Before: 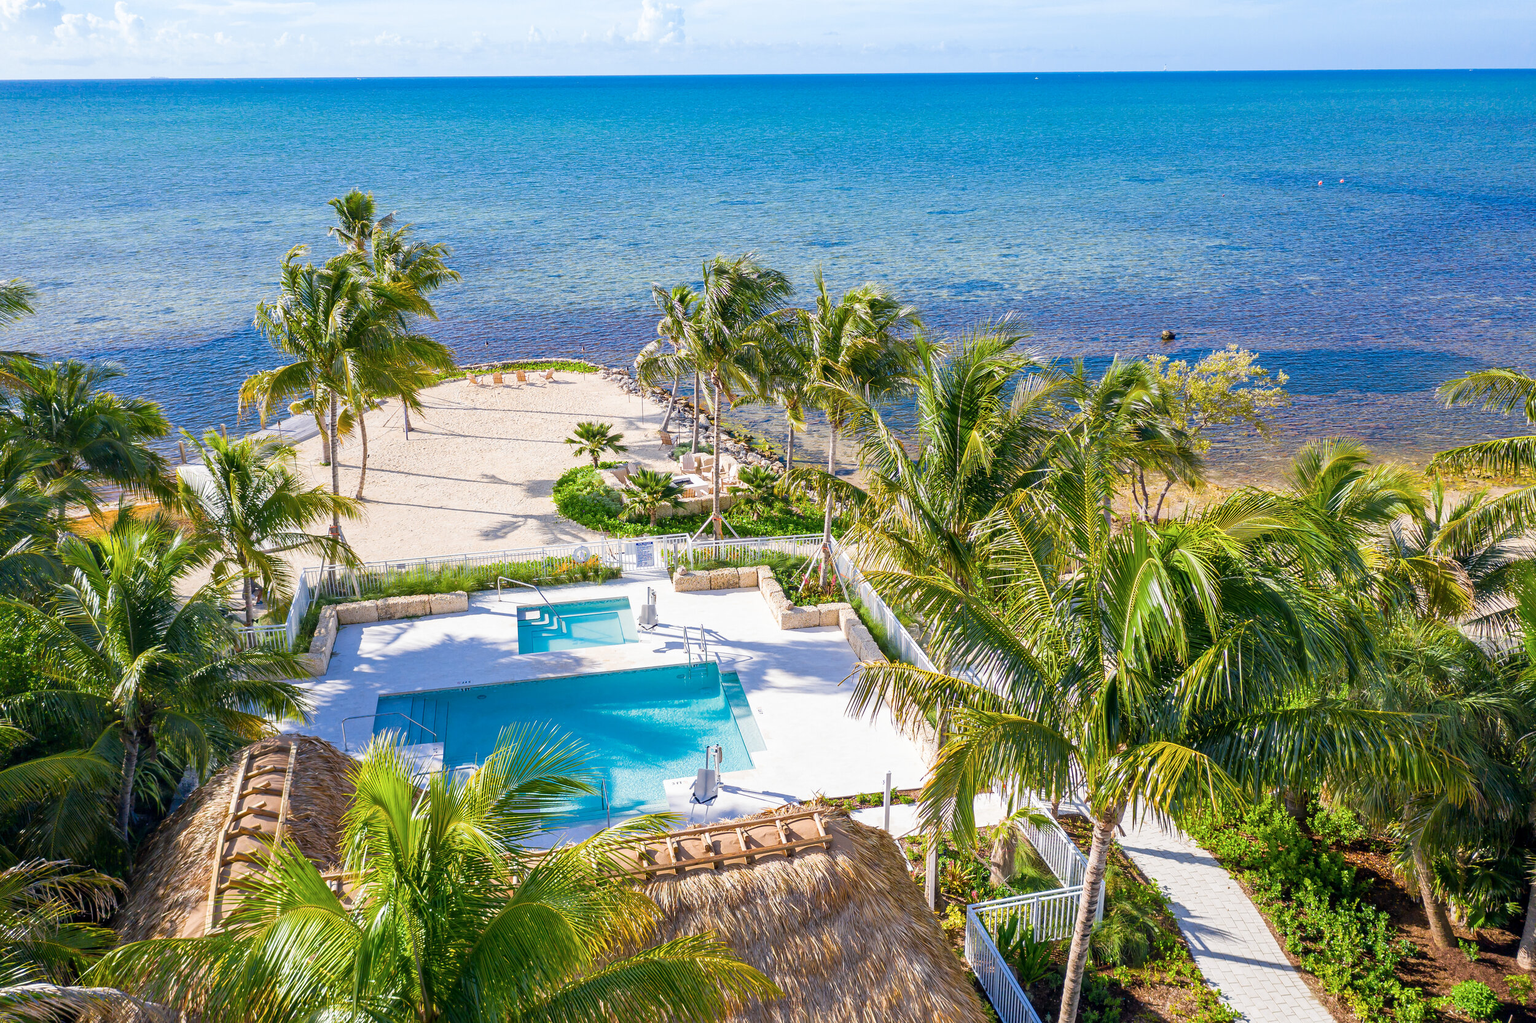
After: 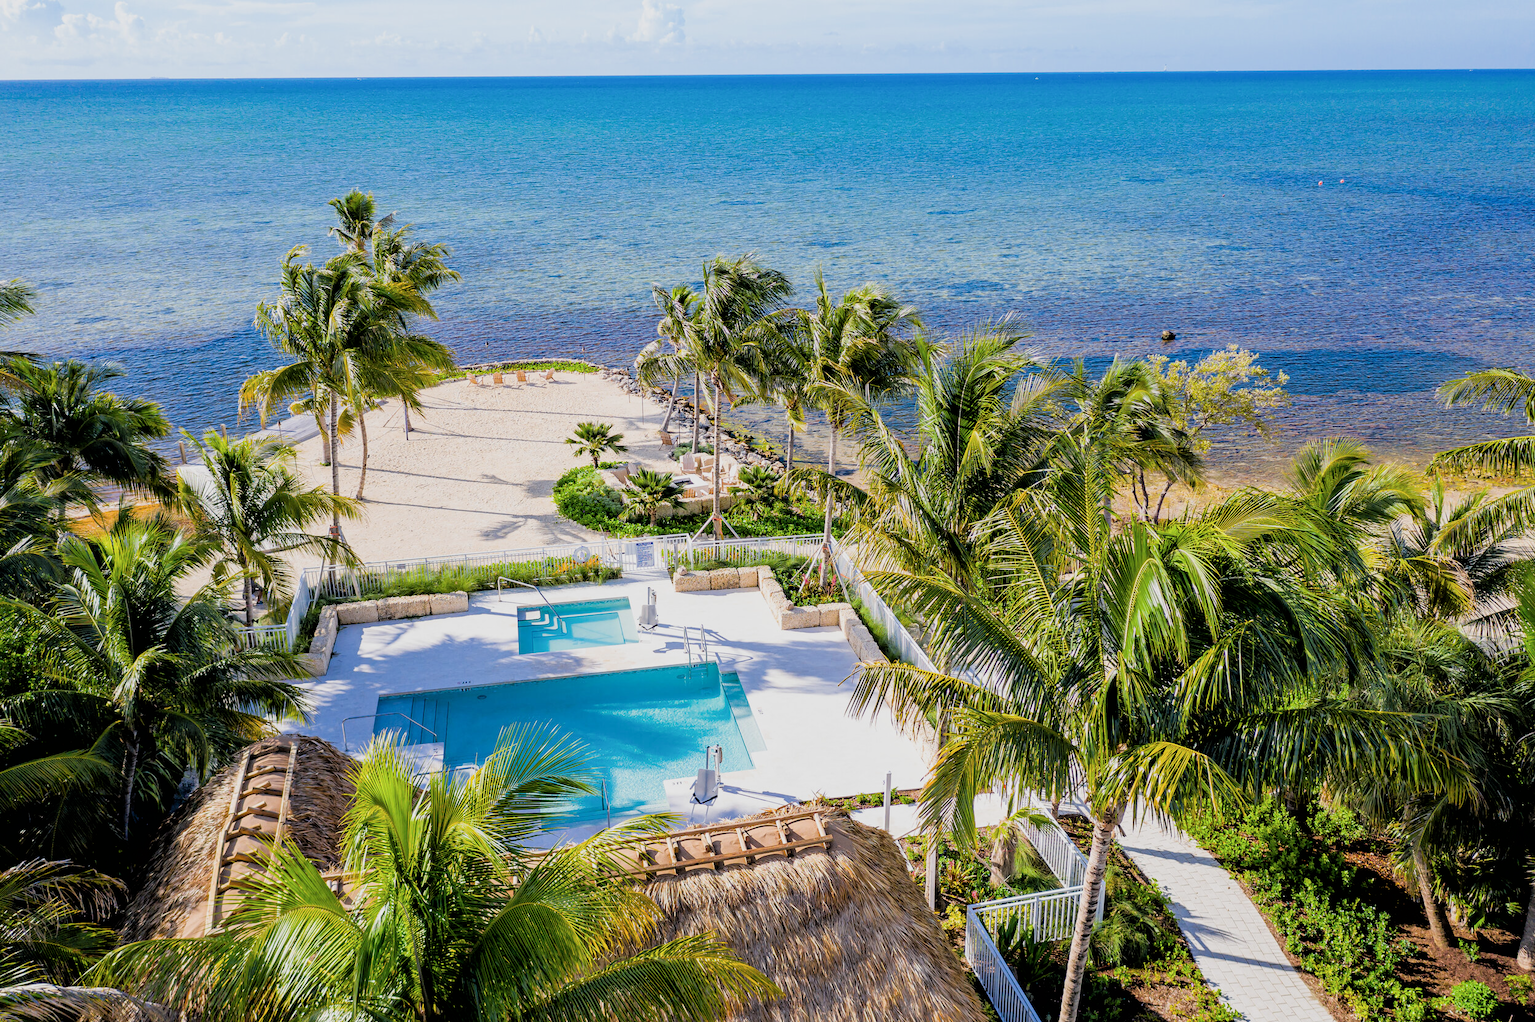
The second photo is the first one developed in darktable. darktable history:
filmic rgb: black relative exposure -3.33 EV, white relative exposure 3.46 EV, hardness 2.37, contrast 1.102
